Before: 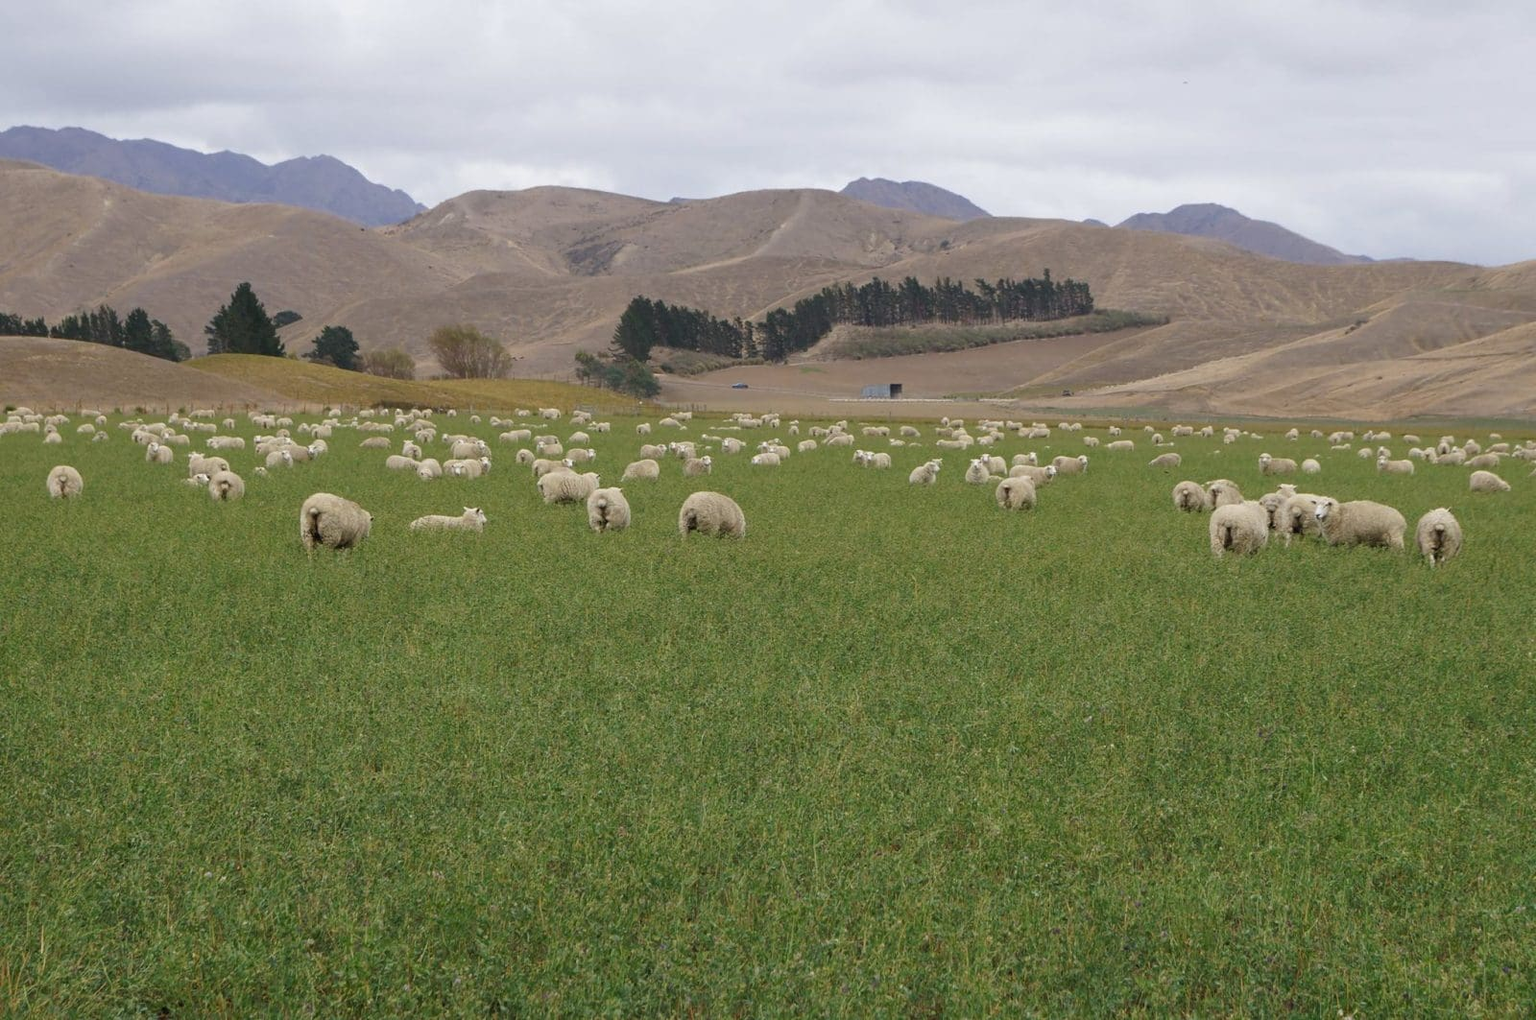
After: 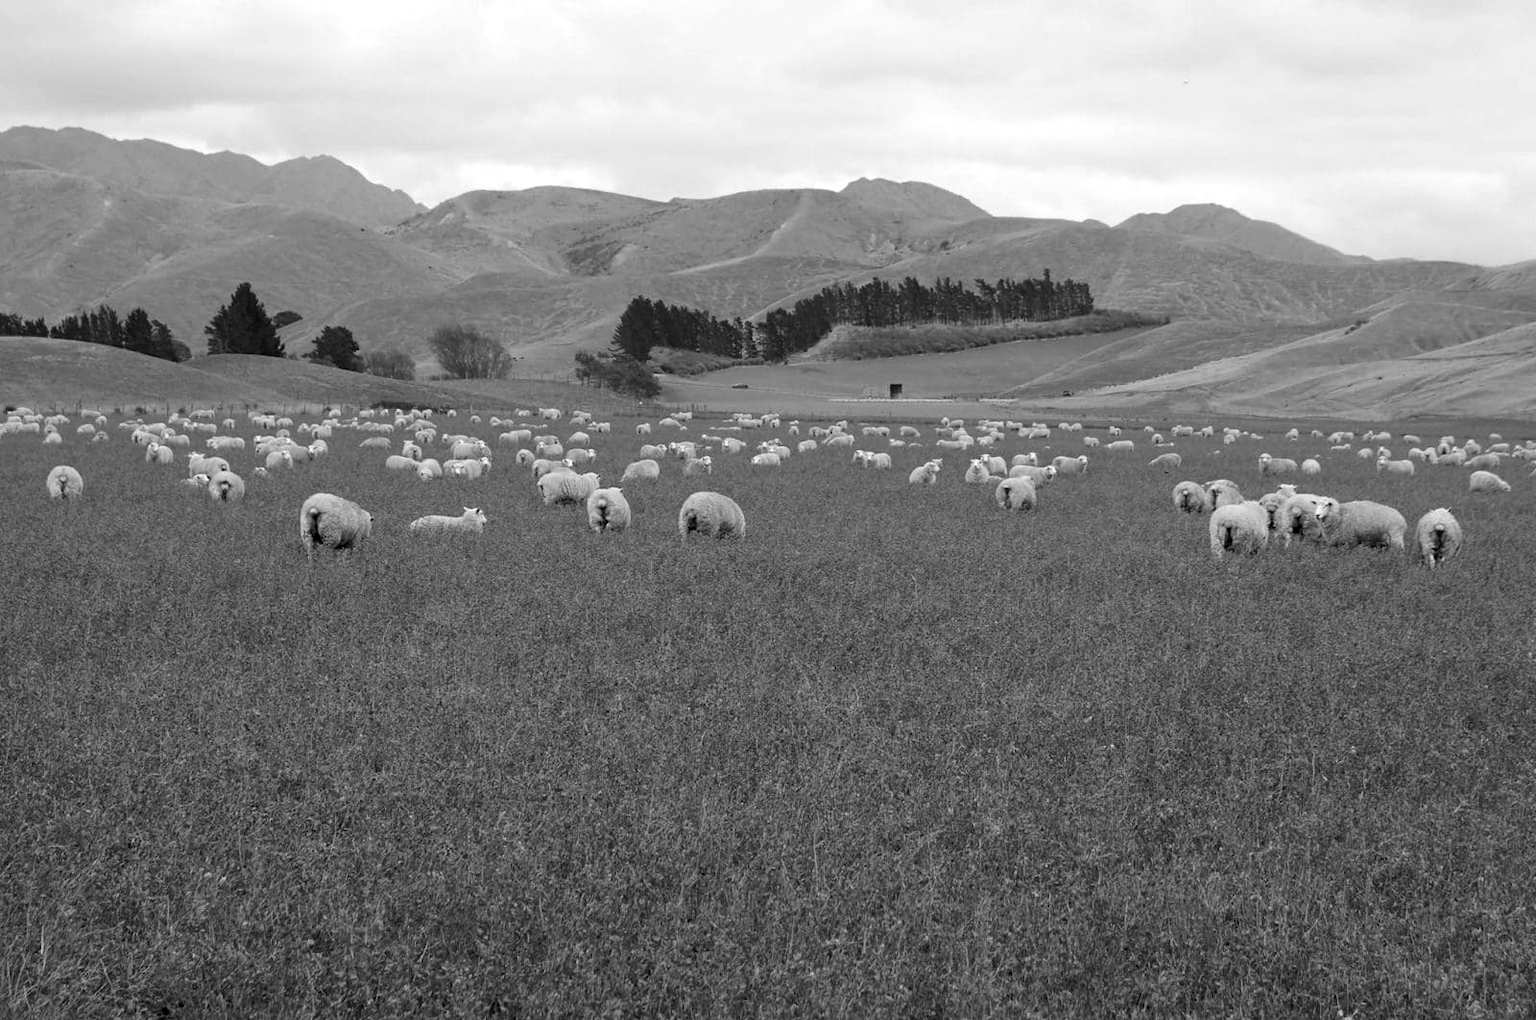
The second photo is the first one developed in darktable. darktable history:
exposure: black level correction 0.011, compensate highlight preservation false
tone equalizer: -8 EV -0.417 EV, -7 EV -0.389 EV, -6 EV -0.333 EV, -5 EV -0.222 EV, -3 EV 0.222 EV, -2 EV 0.333 EV, -1 EV 0.389 EV, +0 EV 0.417 EV, edges refinement/feathering 500, mask exposure compensation -1.57 EV, preserve details no
color calibration: output gray [0.267, 0.423, 0.267, 0], illuminant same as pipeline (D50), adaptation none (bypass)
